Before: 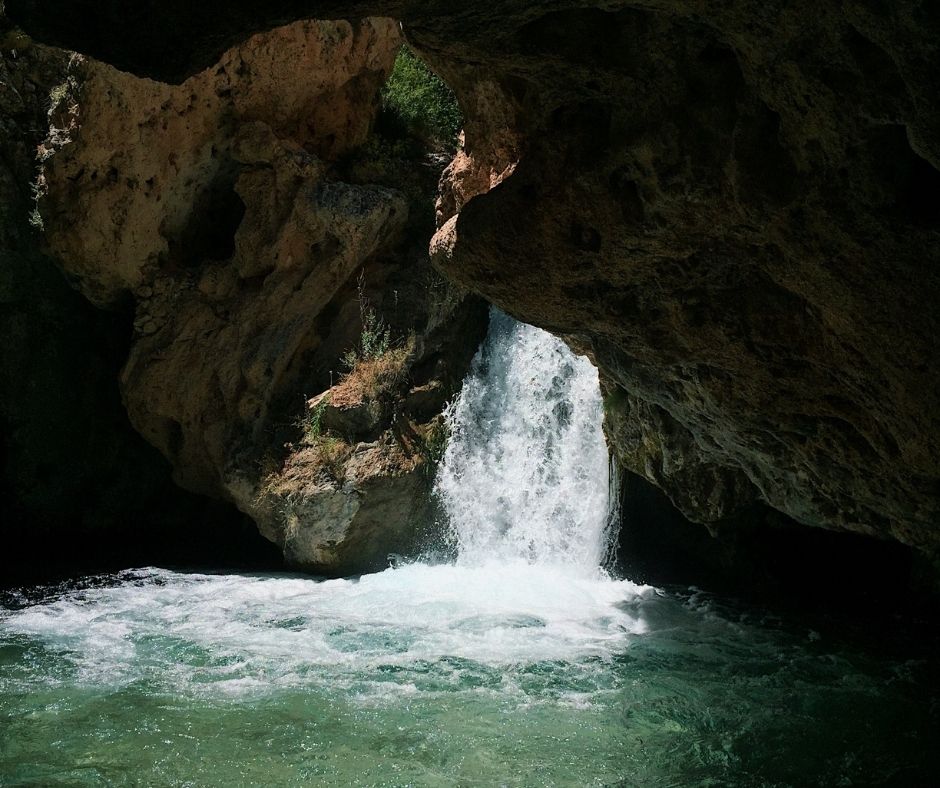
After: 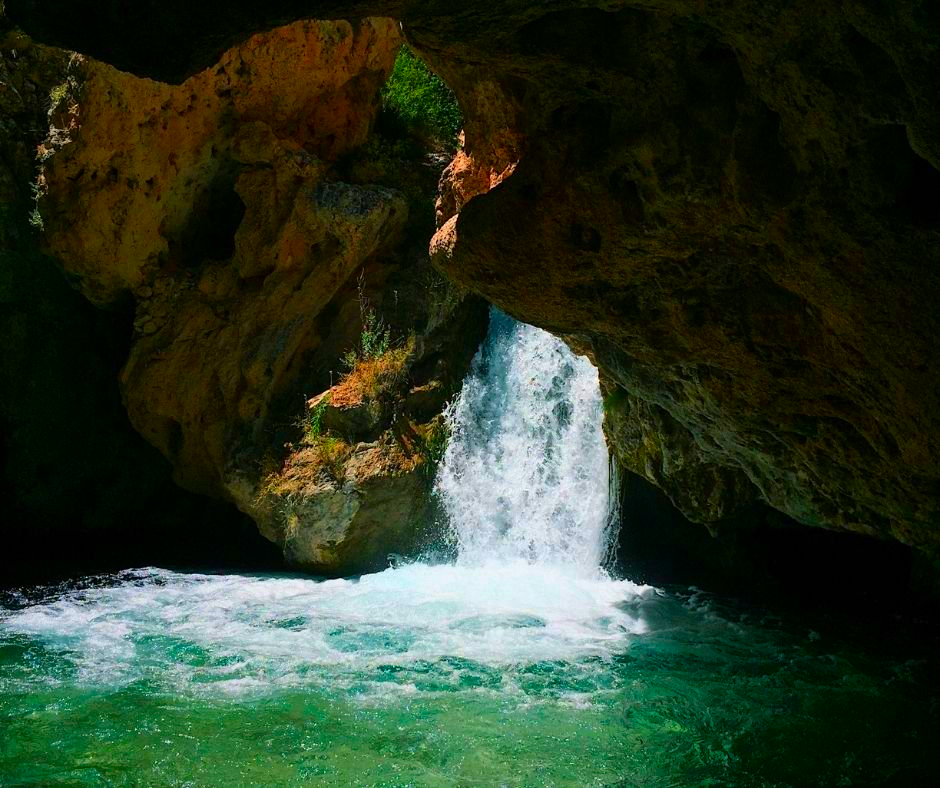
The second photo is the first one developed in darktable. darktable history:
color correction: highlights b* -0.05, saturation 2.21
